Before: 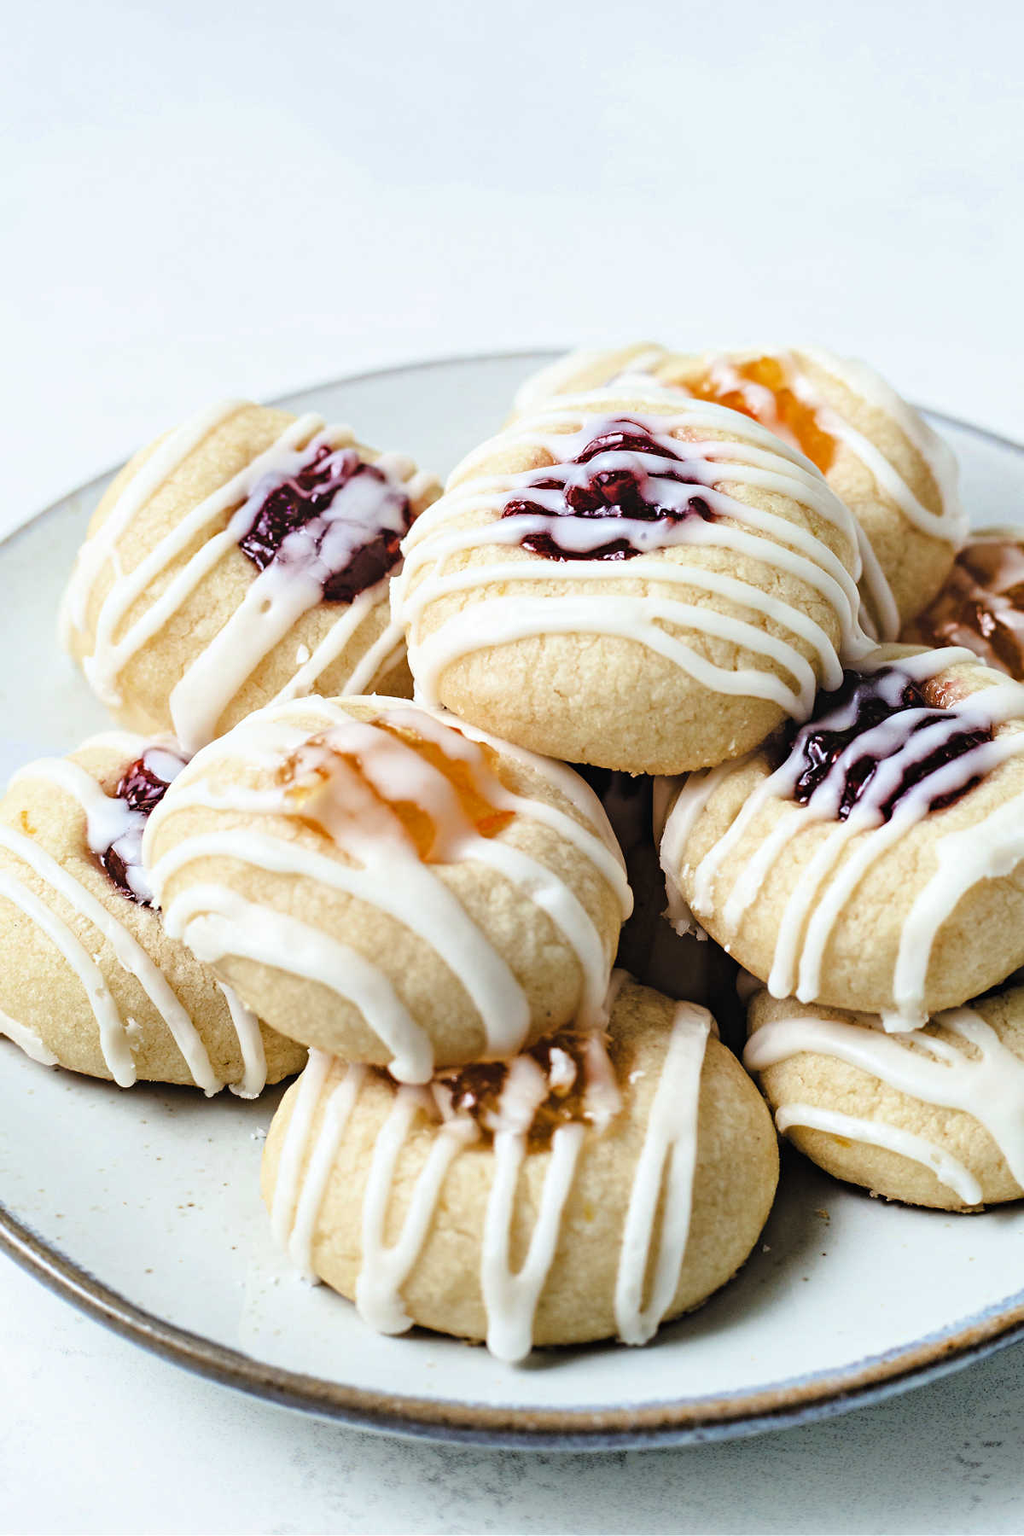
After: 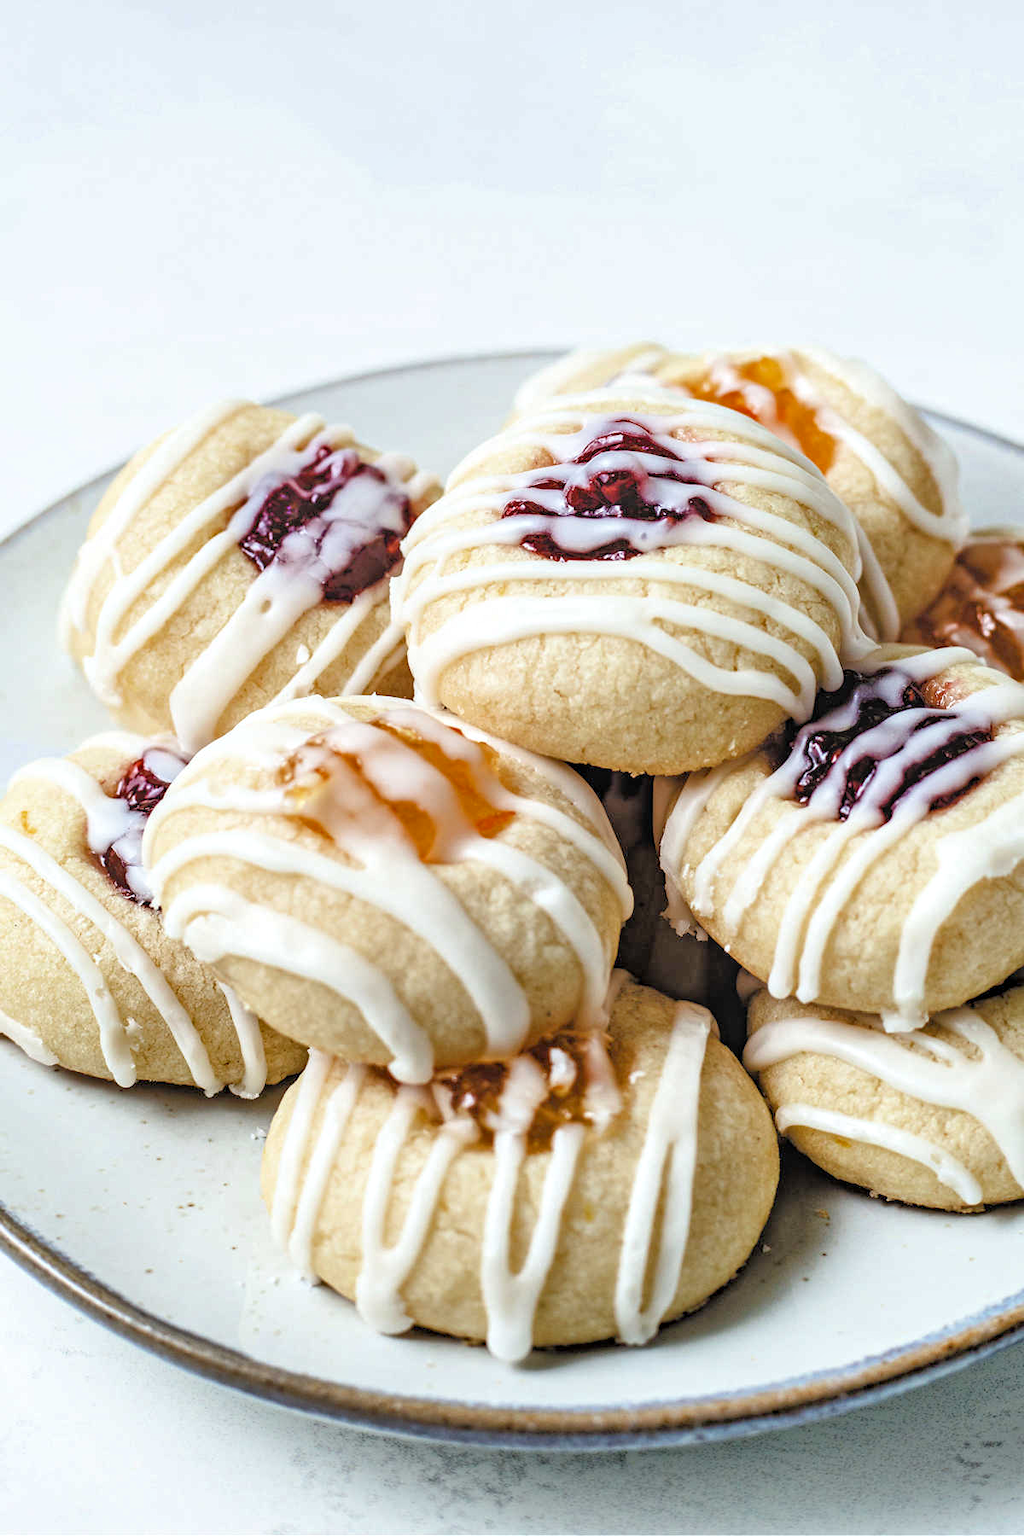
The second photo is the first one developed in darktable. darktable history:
local contrast: on, module defaults
tone equalizer: -7 EV 0.158 EV, -6 EV 0.587 EV, -5 EV 1.12 EV, -4 EV 1.33 EV, -3 EV 1.18 EV, -2 EV 0.6 EV, -1 EV 0.163 EV
